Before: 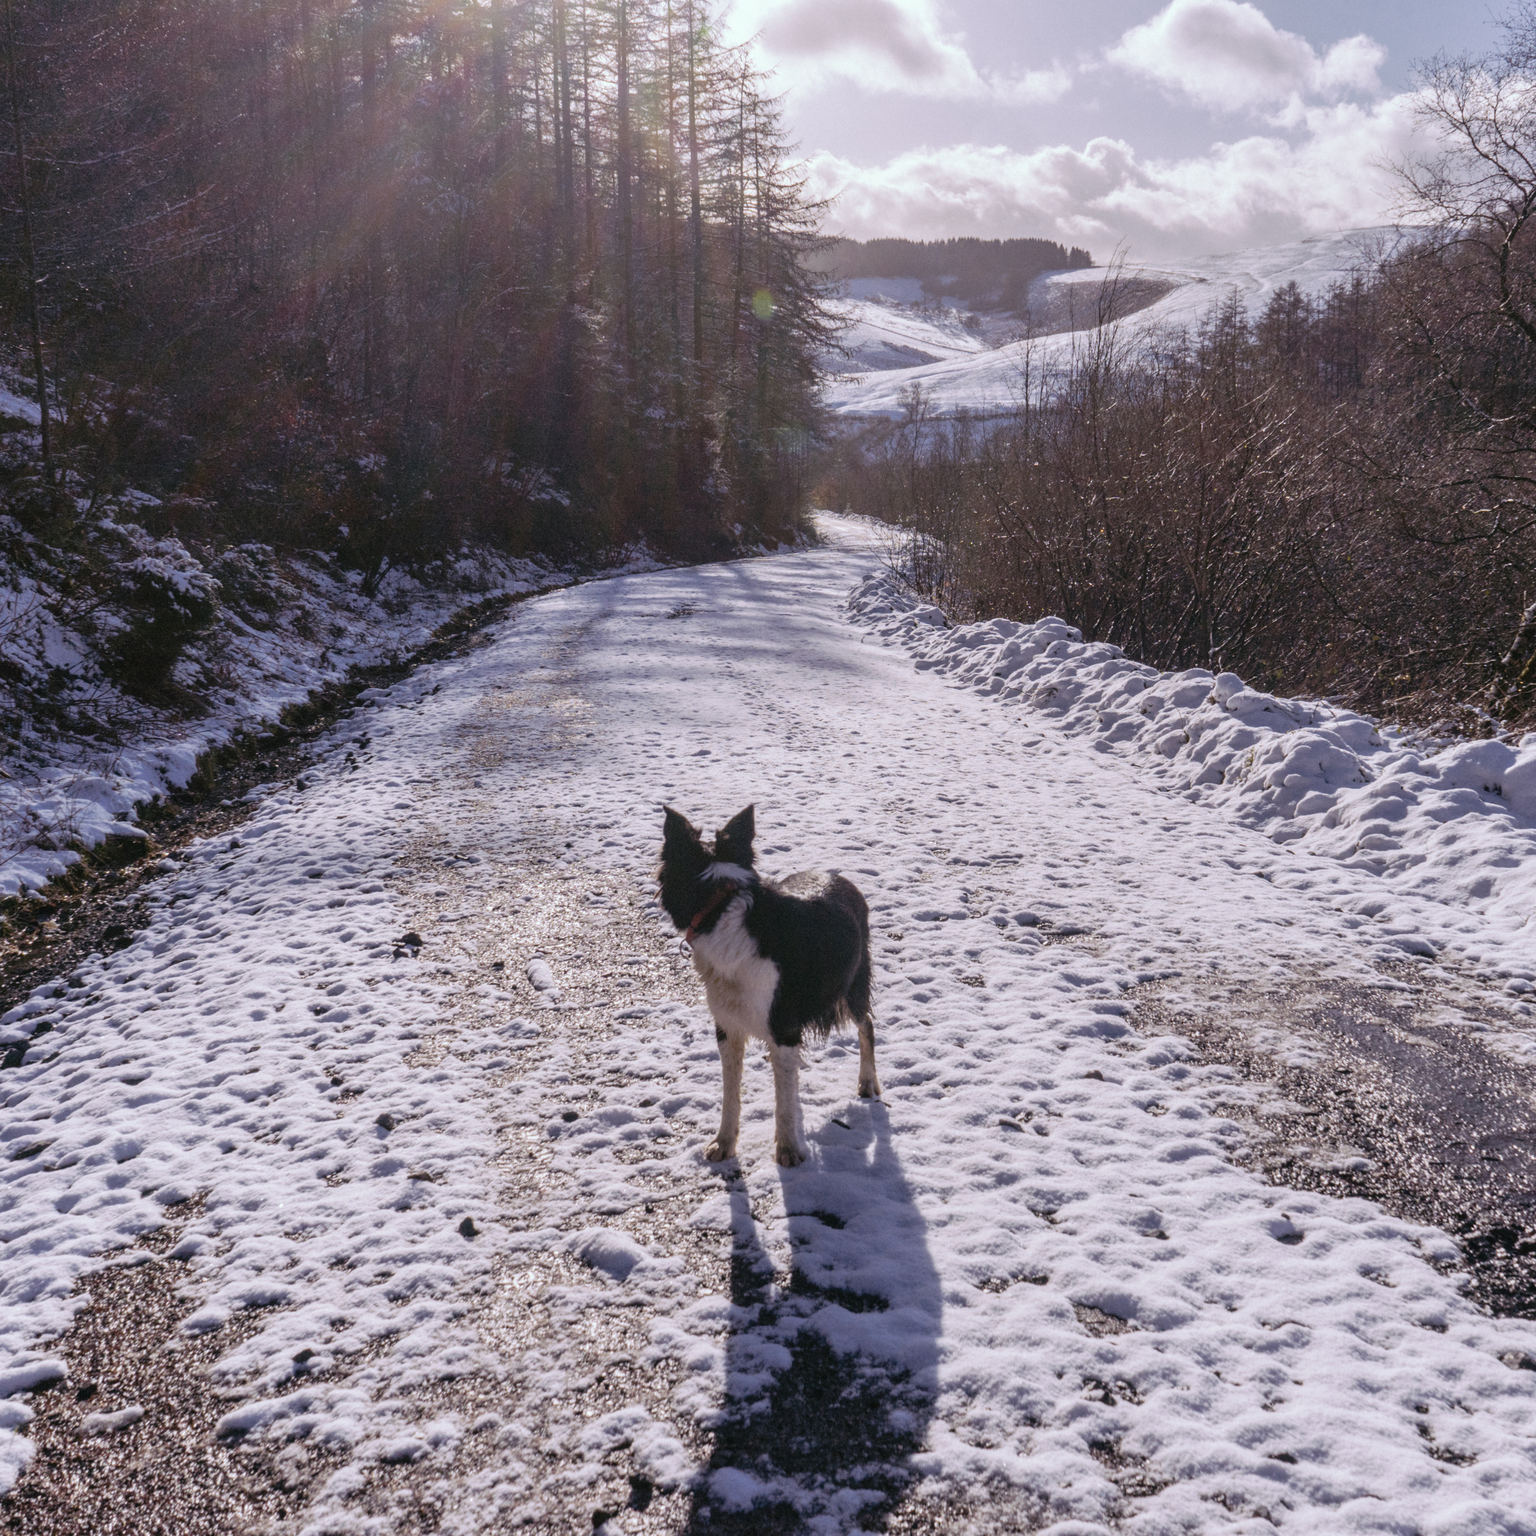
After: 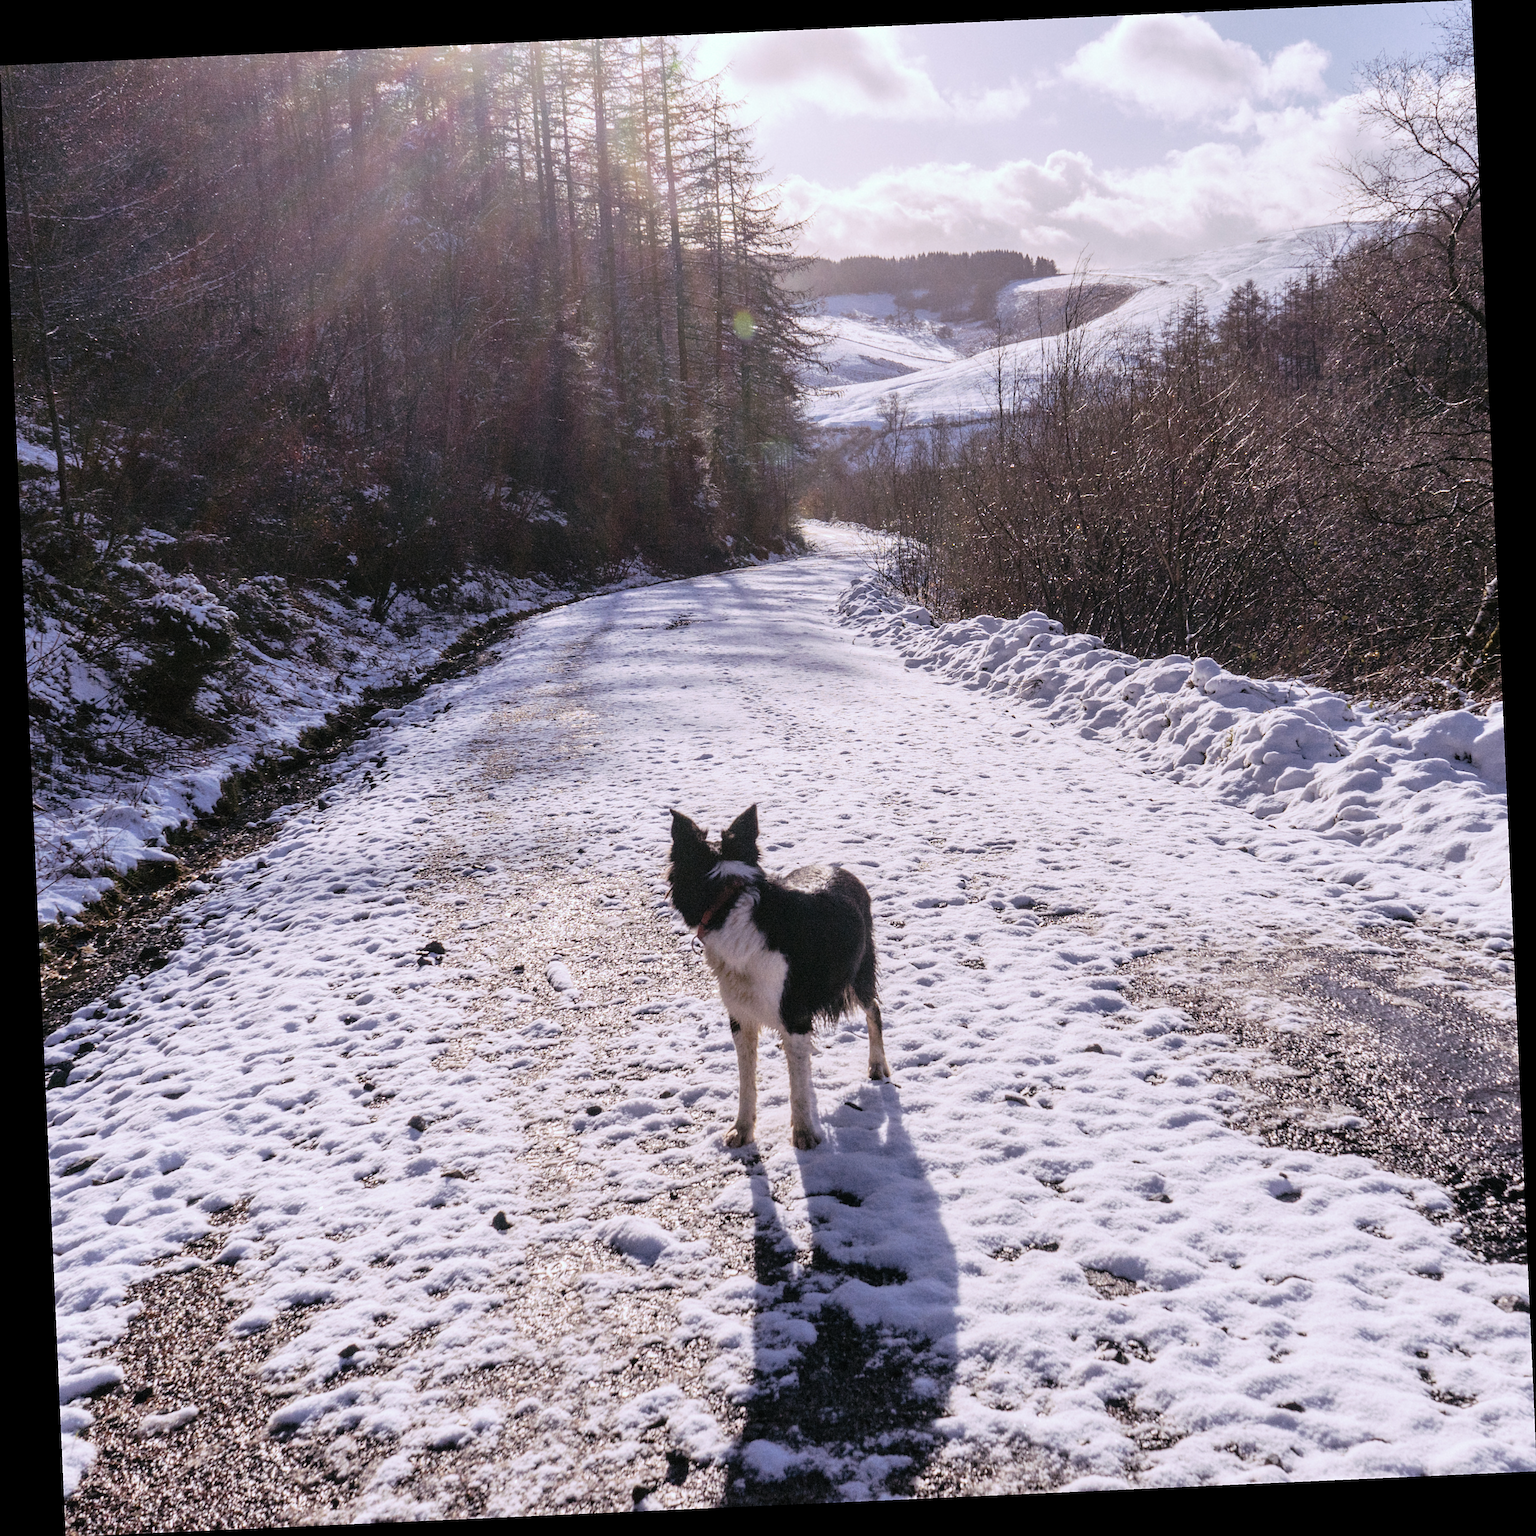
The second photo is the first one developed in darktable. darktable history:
sharpen: on, module defaults
tone curve: curves: ch0 [(0, 0) (0.004, 0.001) (0.133, 0.112) (0.325, 0.362) (0.832, 0.893) (1, 1)], color space Lab, linked channels, preserve colors none
rotate and perspective: rotation -2.56°, automatic cropping off
